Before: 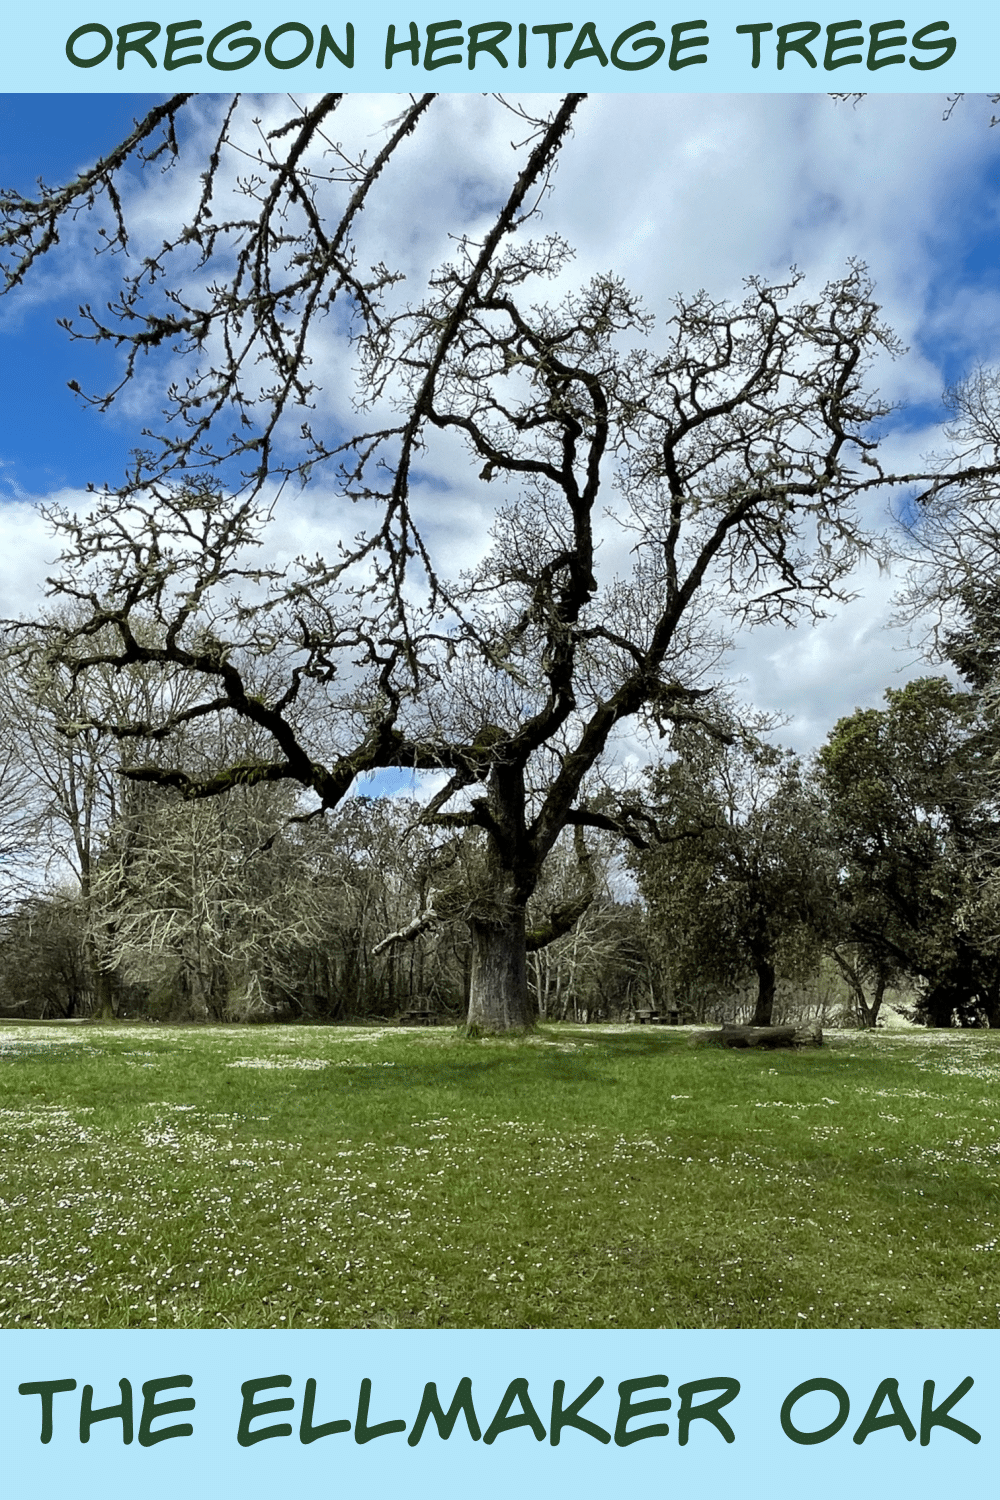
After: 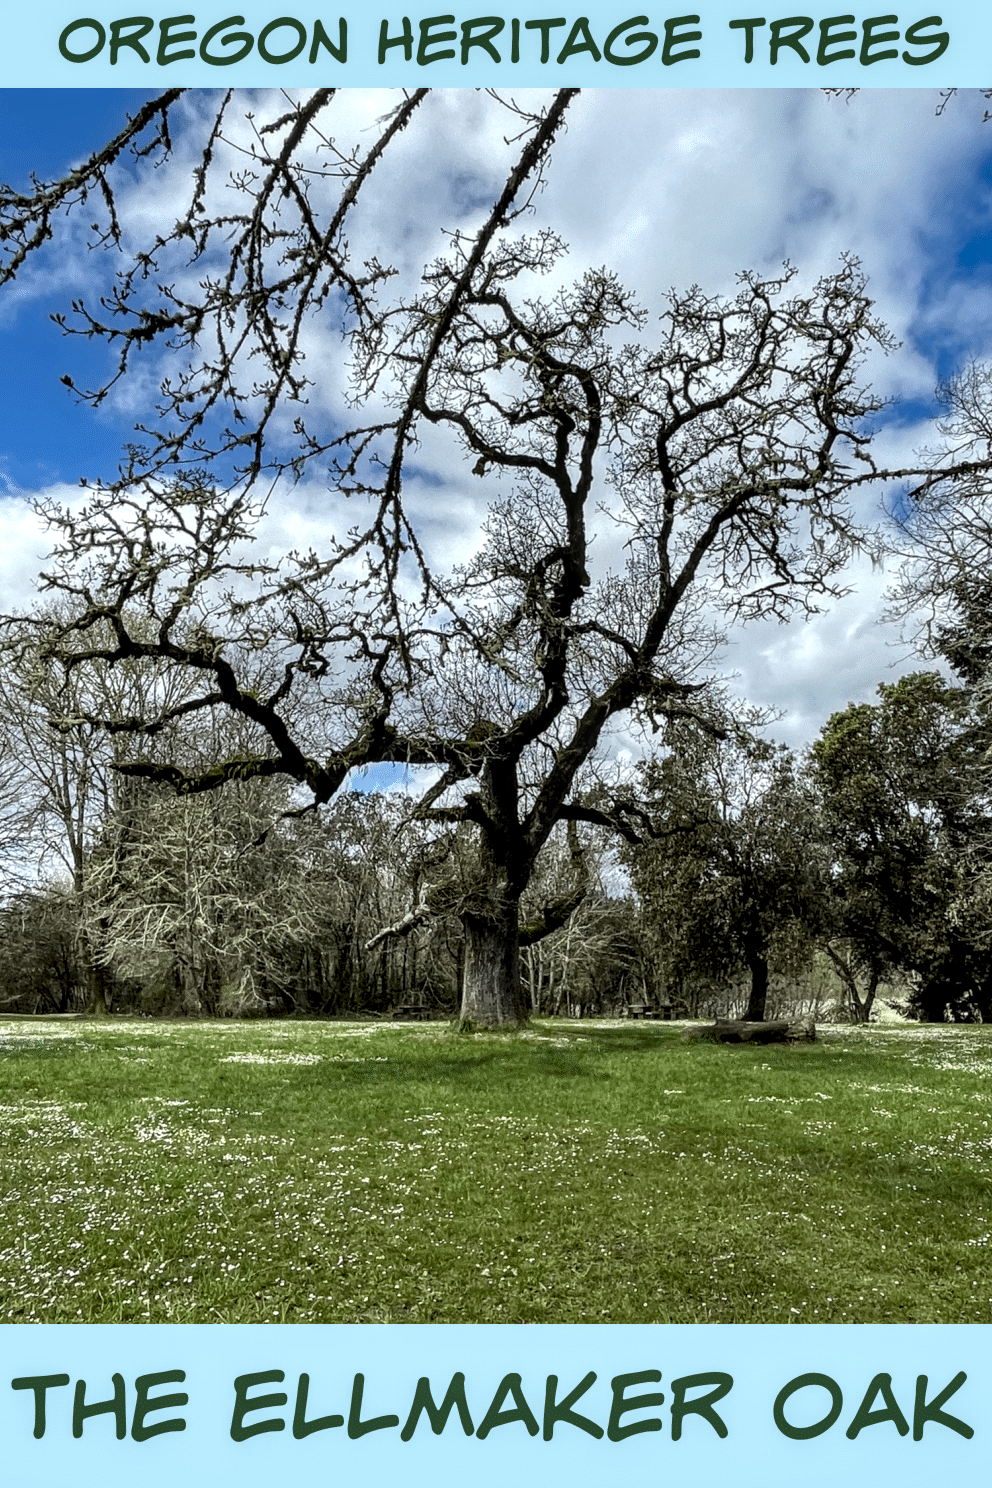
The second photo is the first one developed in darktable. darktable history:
local contrast: detail 142%
crop and rotate: left 0.763%, top 0.401%, bottom 0.366%
